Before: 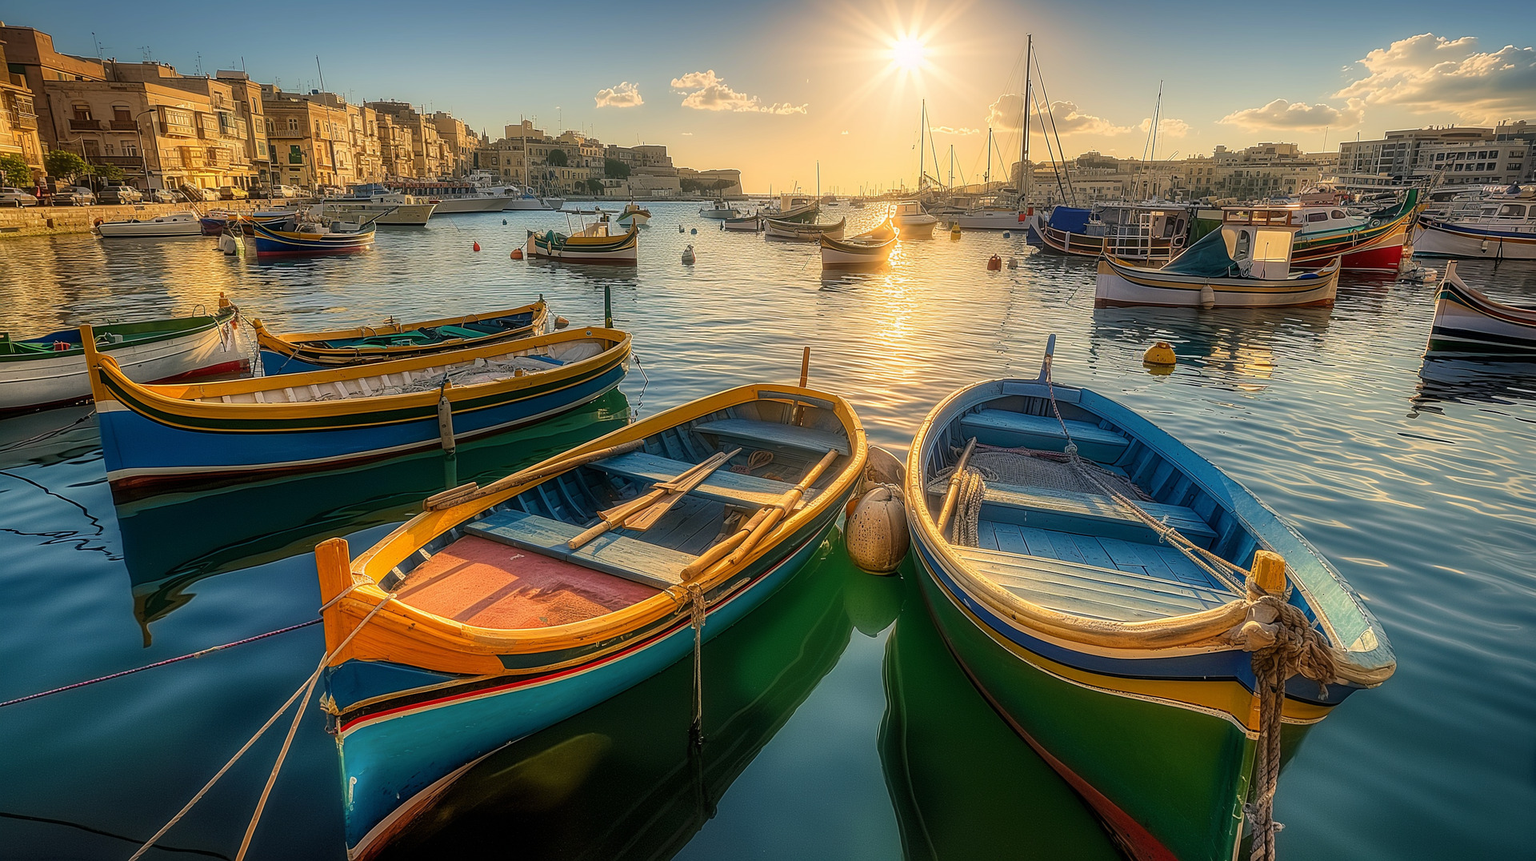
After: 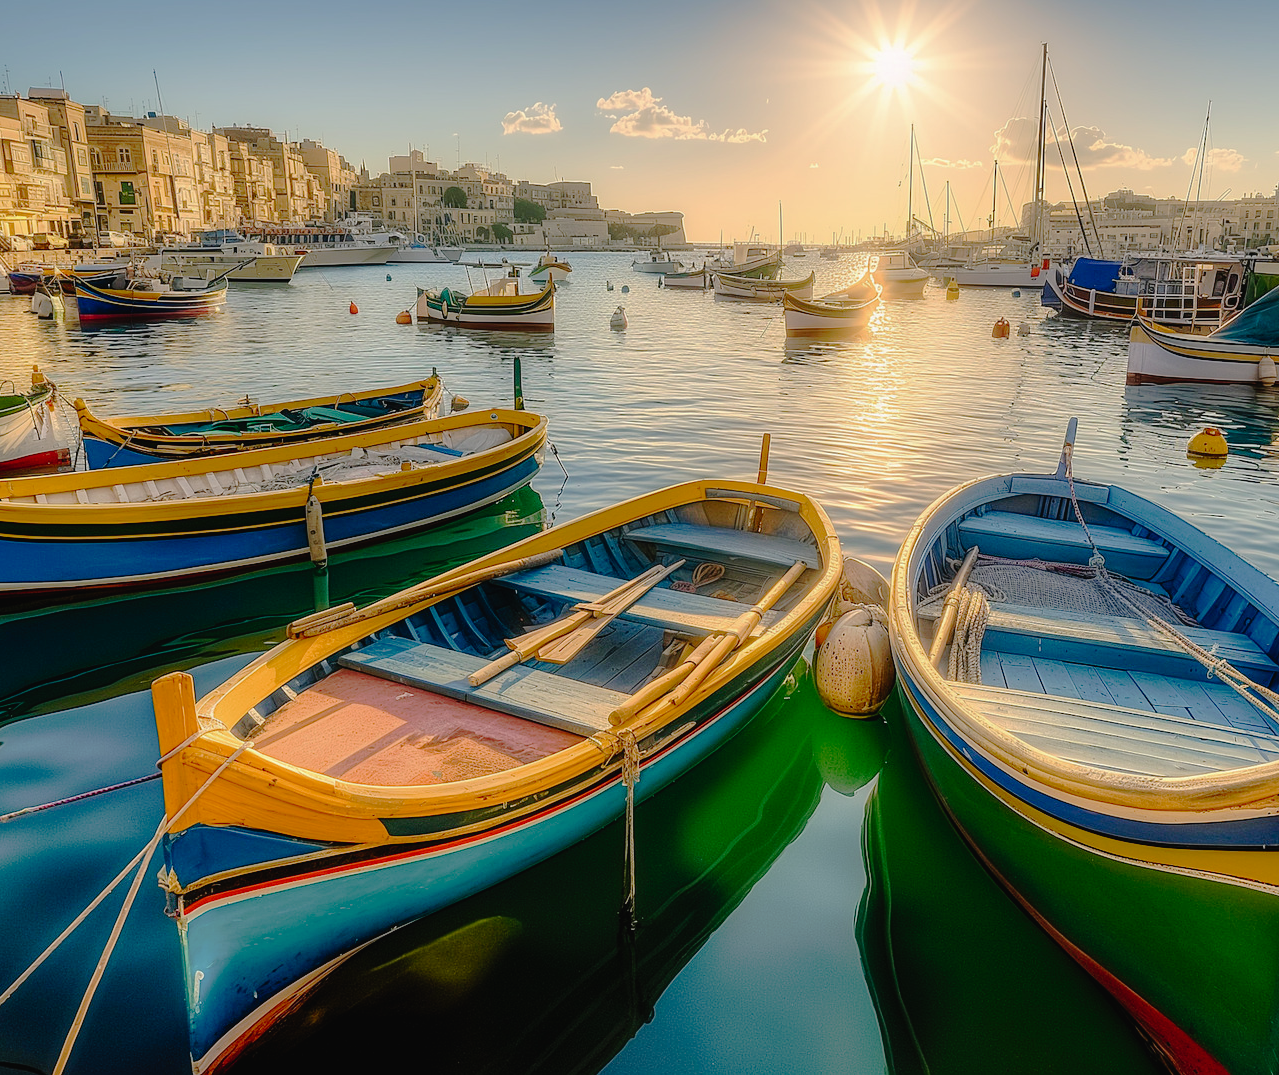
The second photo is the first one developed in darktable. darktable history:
tone curve: curves: ch0 [(0, 0) (0.003, 0.019) (0.011, 0.019) (0.025, 0.023) (0.044, 0.032) (0.069, 0.046) (0.1, 0.073) (0.136, 0.129) (0.177, 0.207) (0.224, 0.295) (0.277, 0.394) (0.335, 0.48) (0.399, 0.524) (0.468, 0.575) (0.543, 0.628) (0.623, 0.684) (0.709, 0.739) (0.801, 0.808) (0.898, 0.9) (1, 1)], preserve colors none
crop and rotate: left 12.648%, right 20.685%
contrast brightness saturation: contrast -0.02, brightness -0.01, saturation 0.03
